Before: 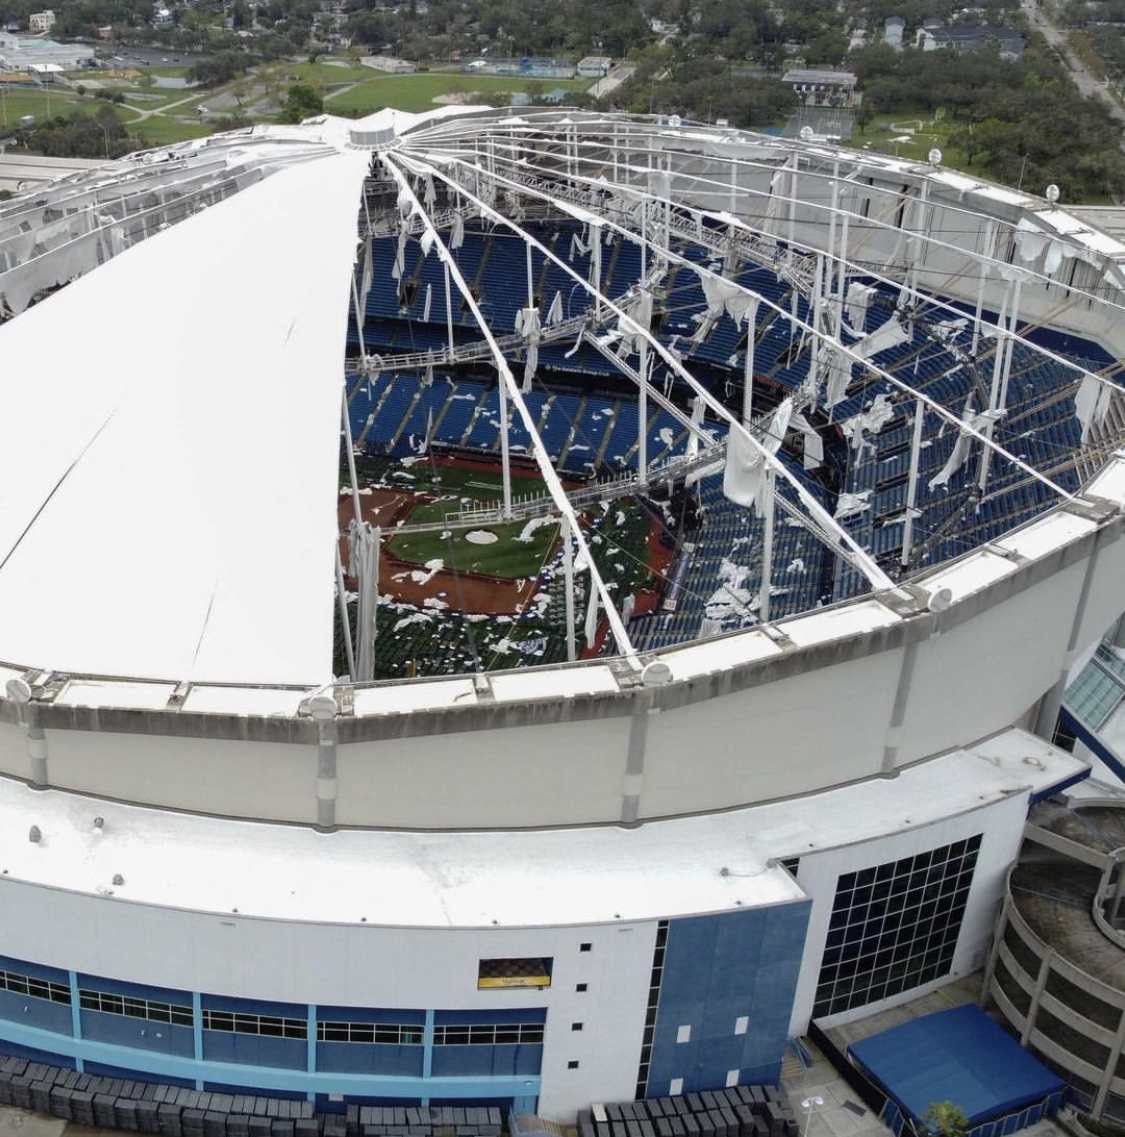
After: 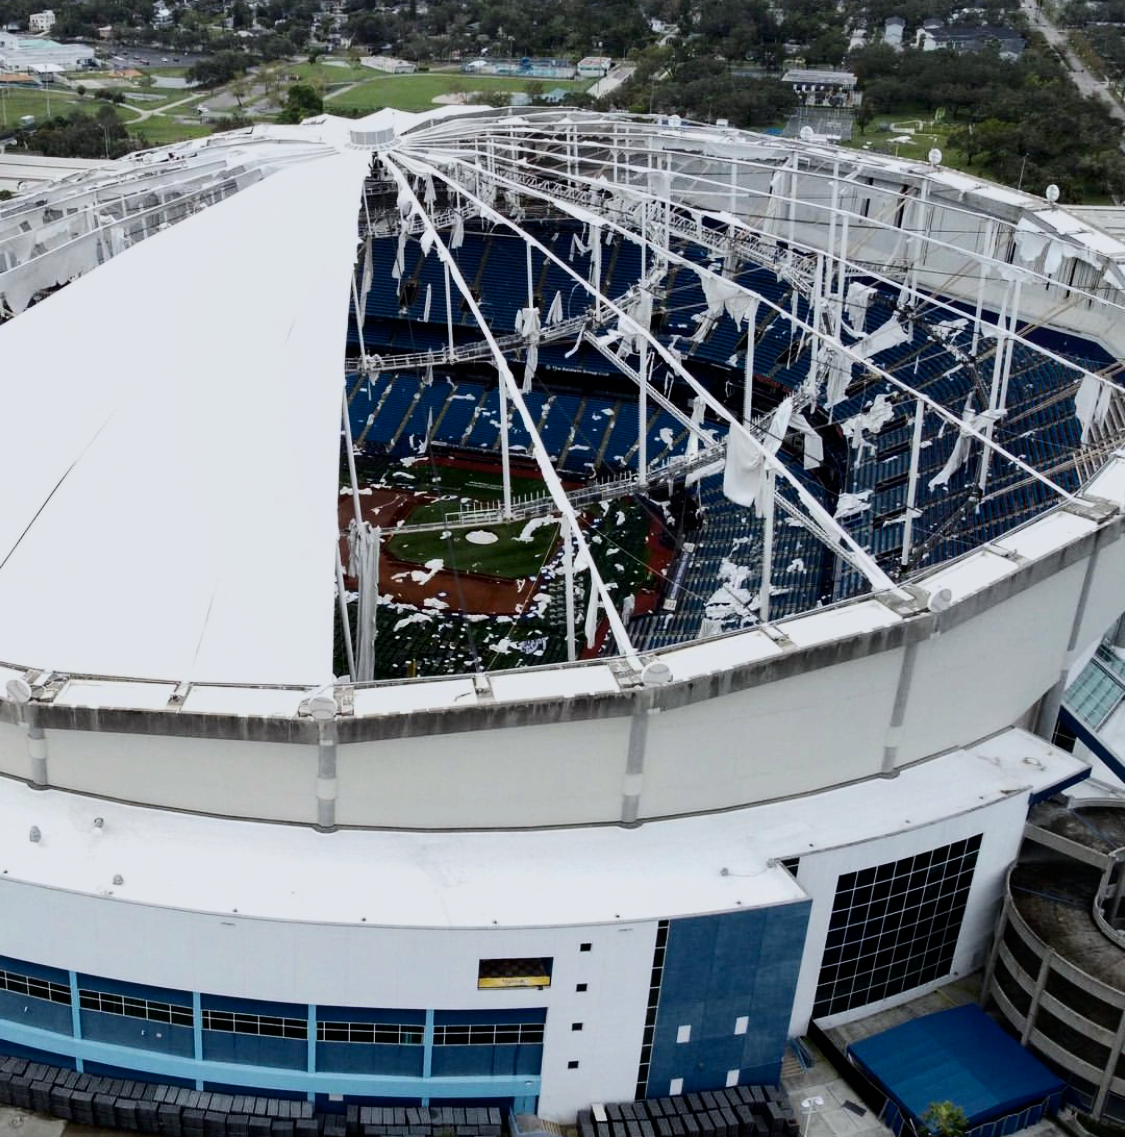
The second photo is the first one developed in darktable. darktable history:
filmic rgb: black relative exposure -7.65 EV, white relative exposure 4.56 EV, hardness 3.61
color calibration: x 0.355, y 0.367, temperature 4700.38 K
color correction: saturation 0.98
contrast brightness saturation: contrast 0.28
